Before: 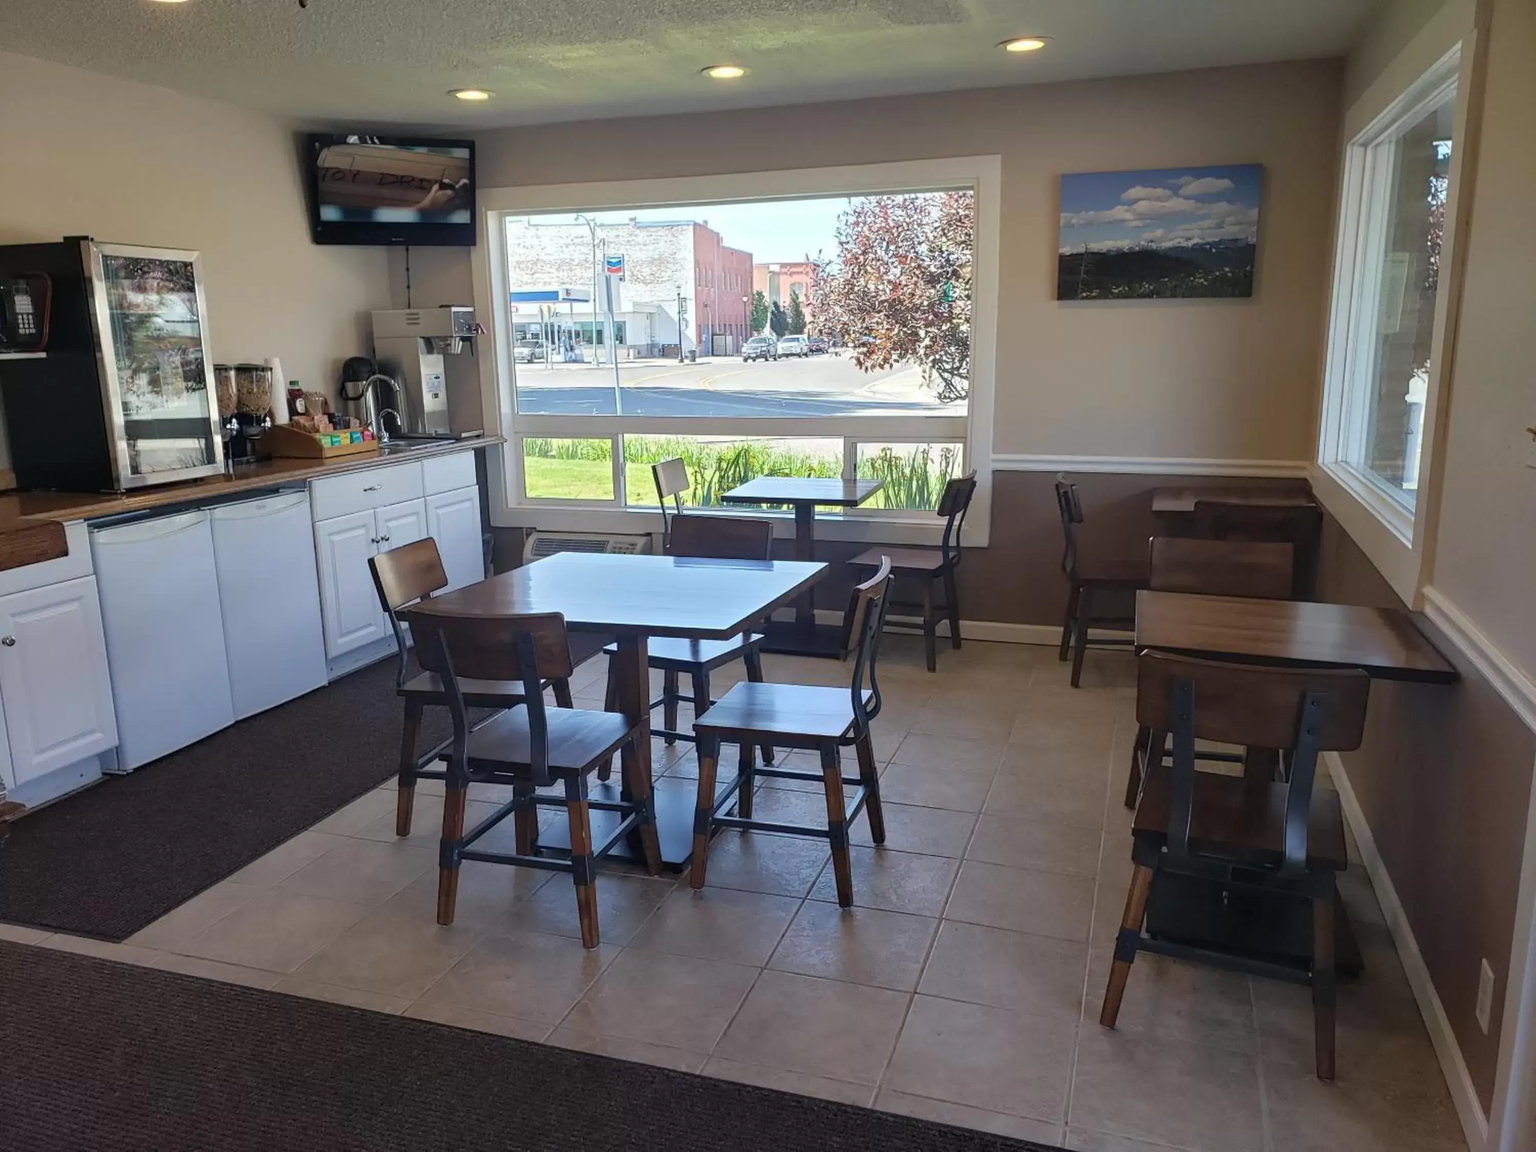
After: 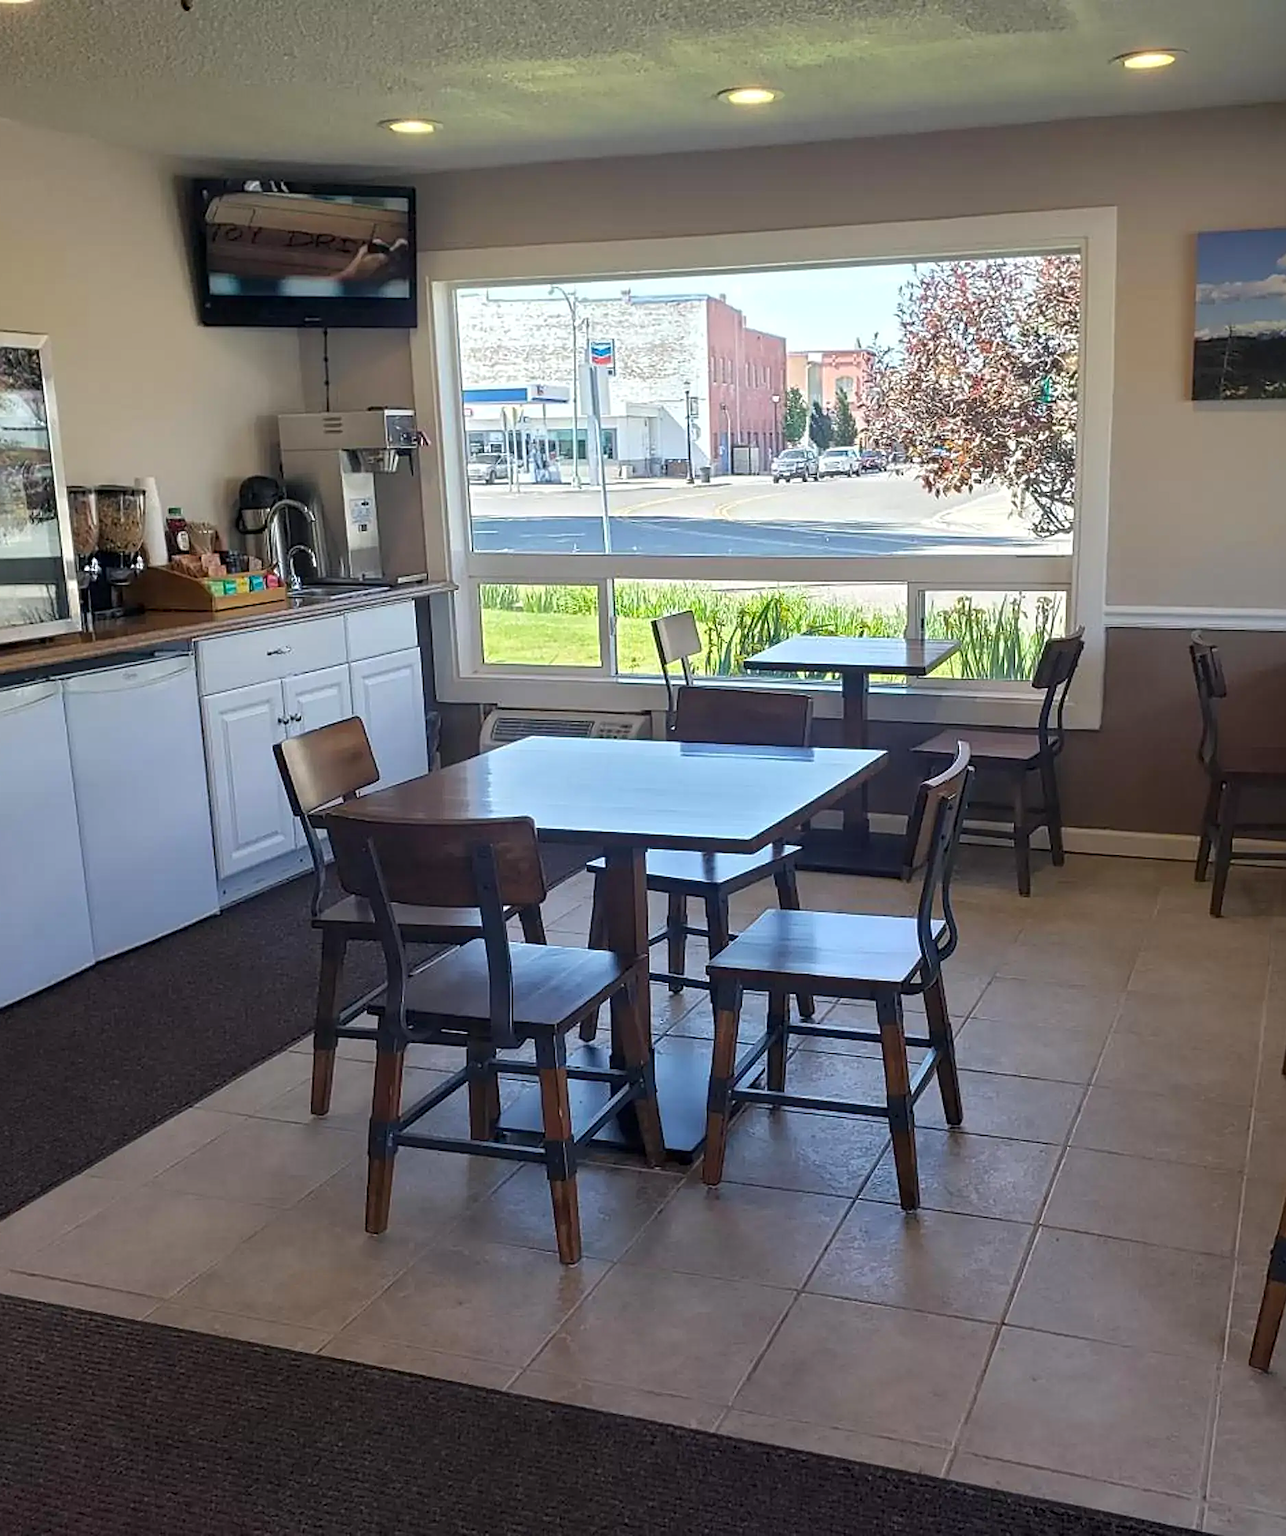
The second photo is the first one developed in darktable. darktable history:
sharpen: on, module defaults
color balance: output saturation 110%
crop: left 10.644%, right 26.528%
local contrast: highlights 100%, shadows 100%, detail 120%, midtone range 0.2
